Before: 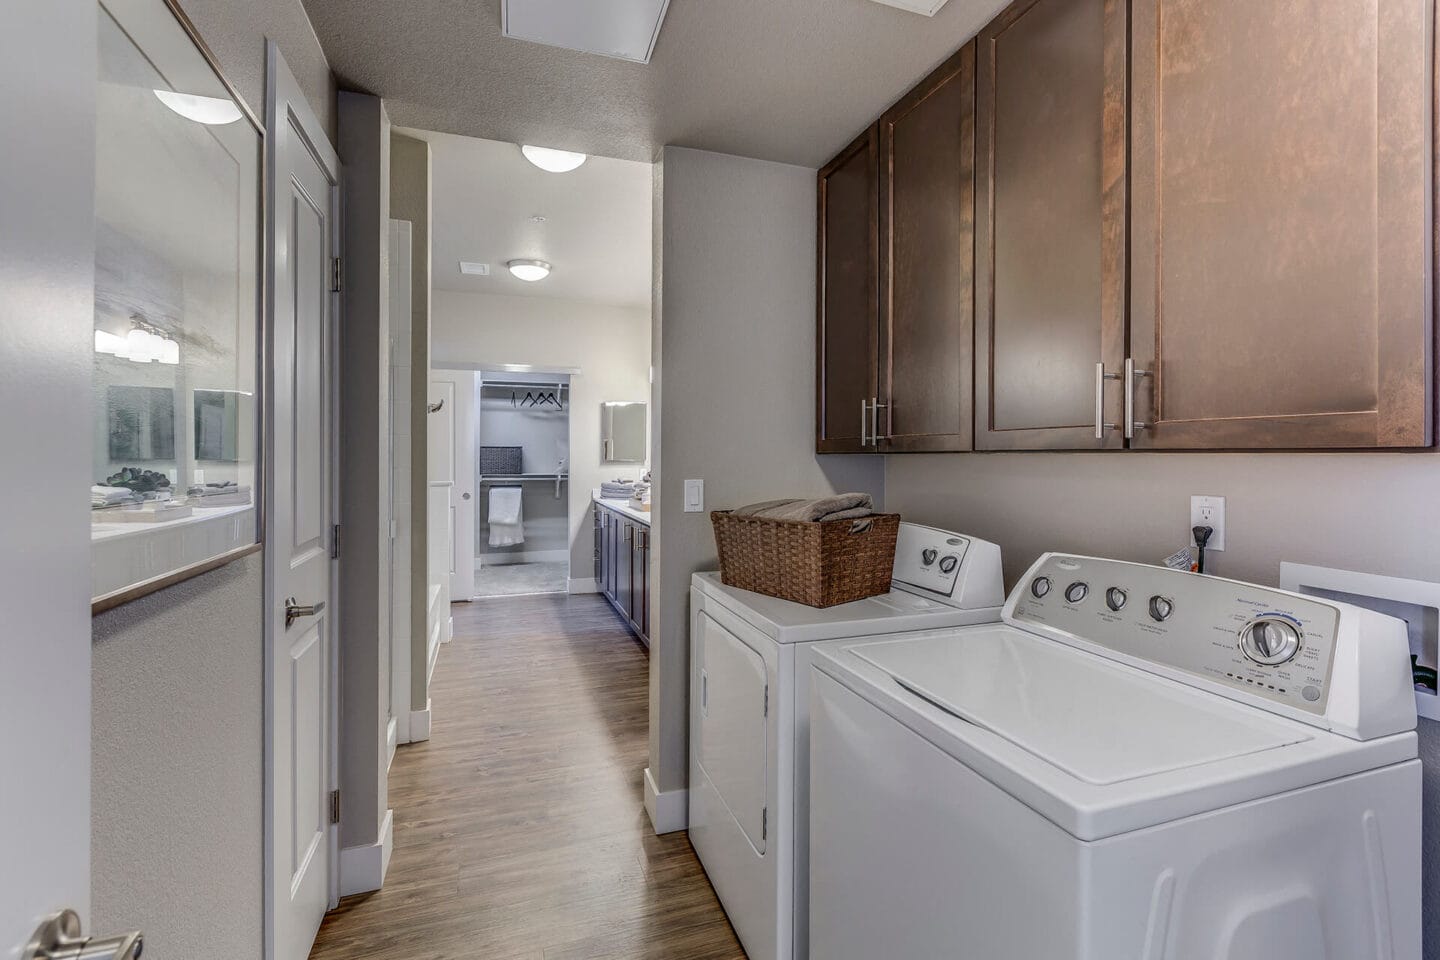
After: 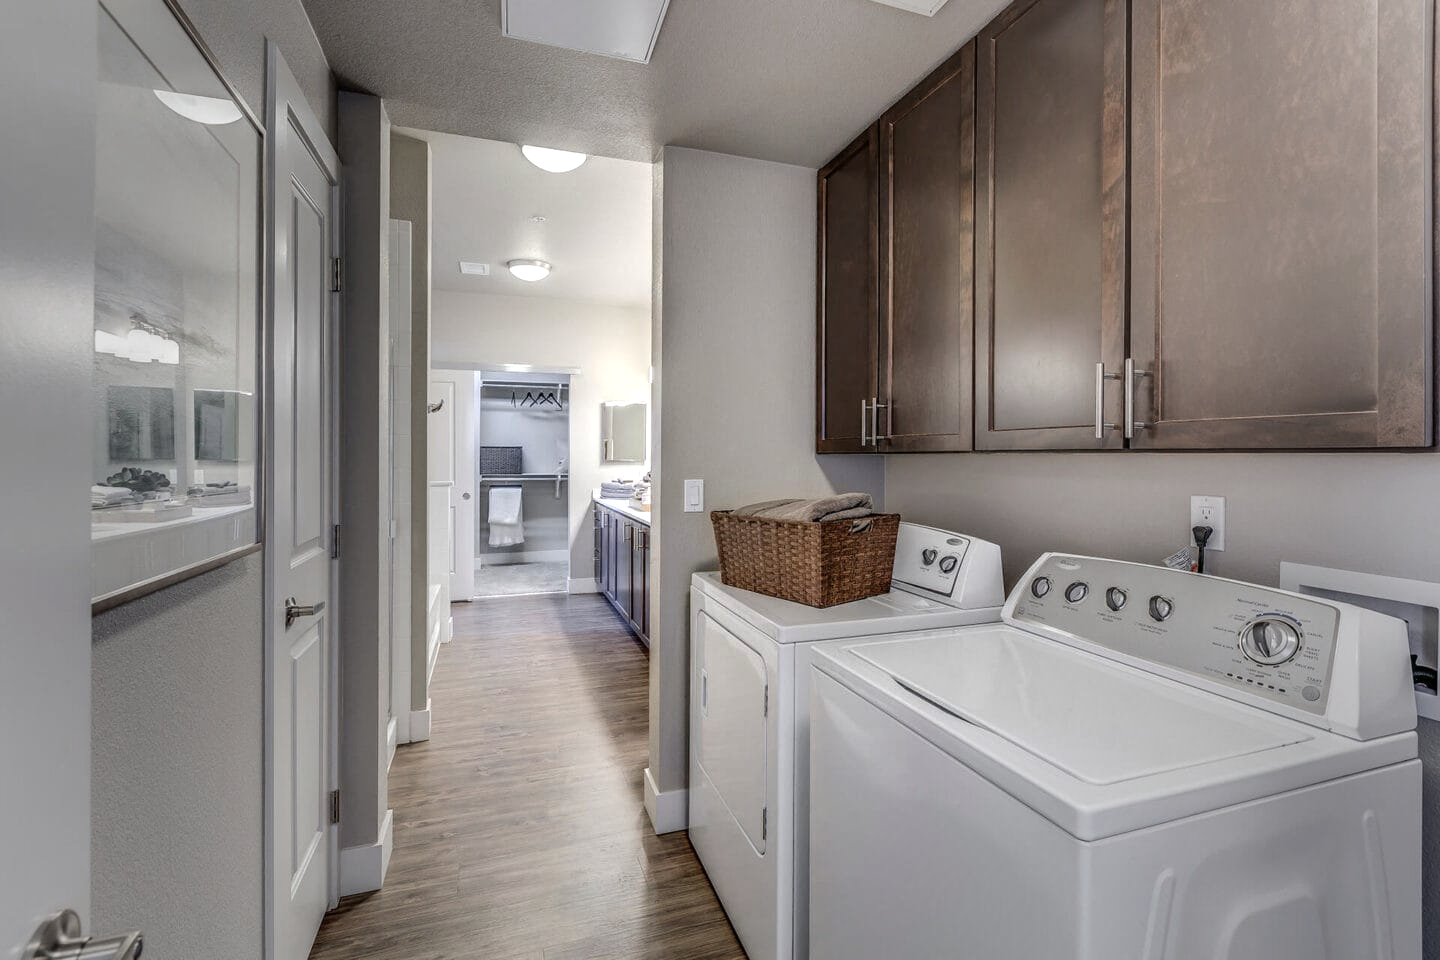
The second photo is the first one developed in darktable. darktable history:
tone equalizer: -8 EV -0.427 EV, -7 EV -0.399 EV, -6 EV -0.331 EV, -5 EV -0.221 EV, -3 EV 0.191 EV, -2 EV 0.319 EV, -1 EV 0.375 EV, +0 EV 0.404 EV
exposure: black level correction 0, exposure 0.199 EV, compensate exposure bias true, compensate highlight preservation false
vignetting: fall-off start 16.89%, fall-off radius 100.44%, width/height ratio 0.723
